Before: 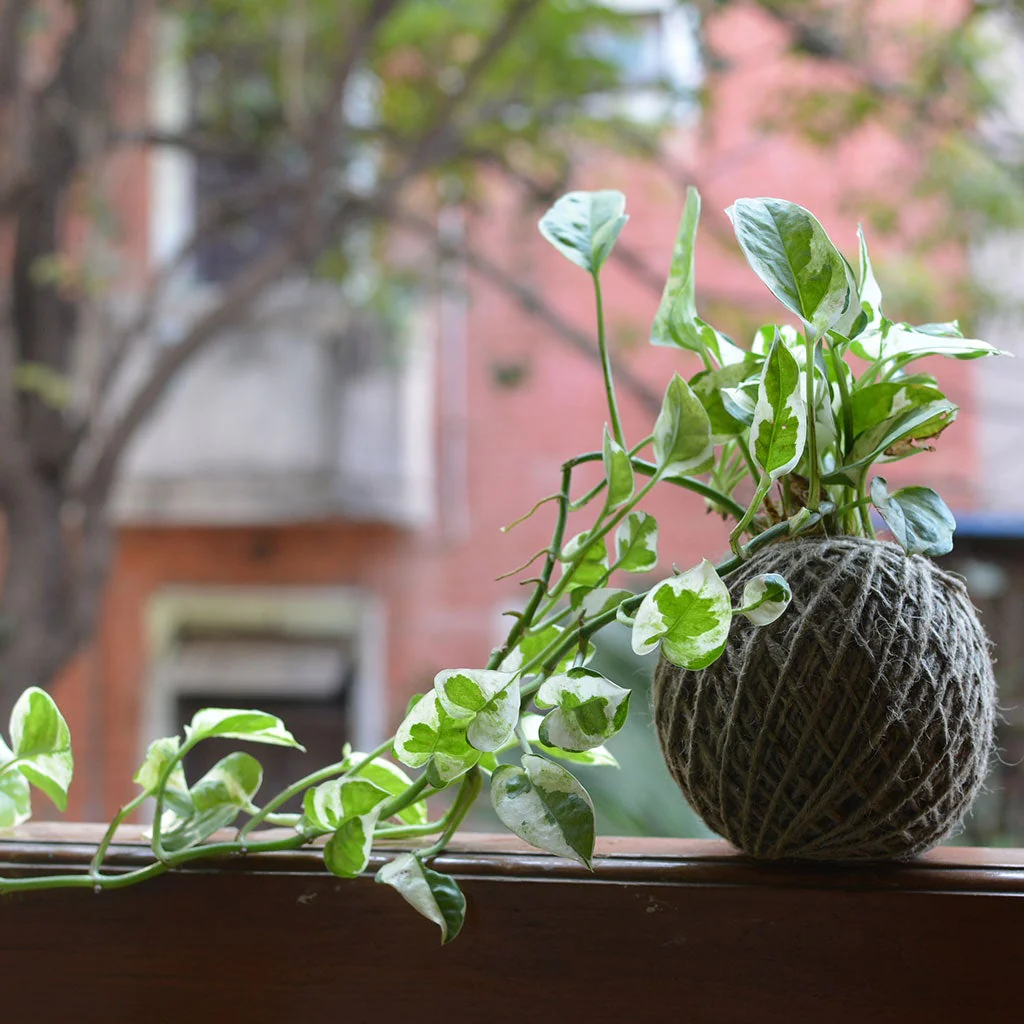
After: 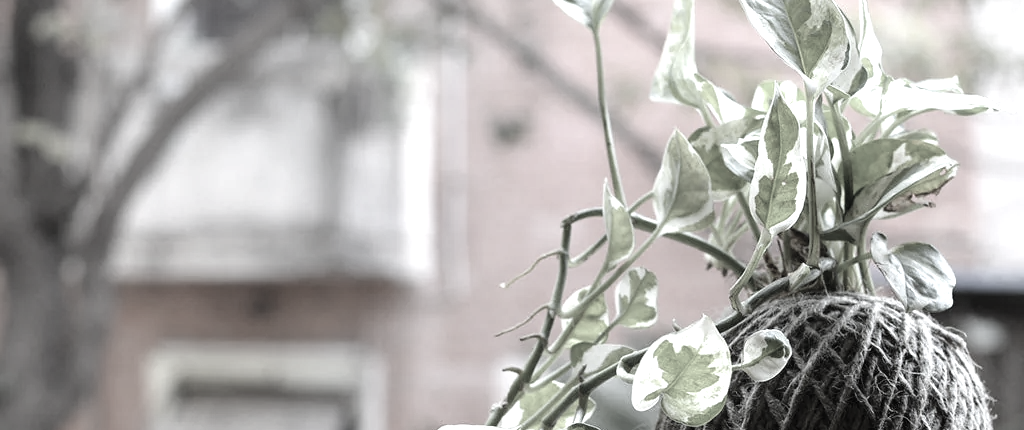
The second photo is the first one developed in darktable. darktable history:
crop and rotate: top 23.918%, bottom 34.055%
color correction: highlights b* -0.031, saturation 0.162
tone equalizer: -8 EV -0.782 EV, -7 EV -0.699 EV, -6 EV -0.629 EV, -5 EV -0.363 EV, -3 EV 0.386 EV, -2 EV 0.6 EV, -1 EV 0.692 EV, +0 EV 0.738 EV
